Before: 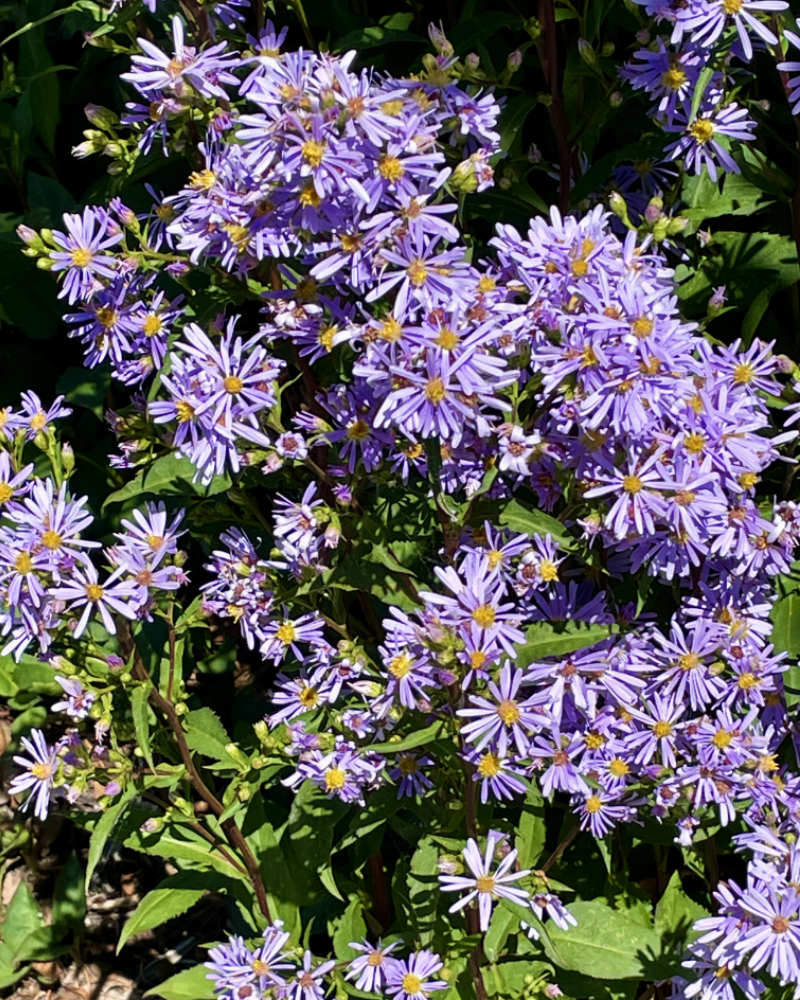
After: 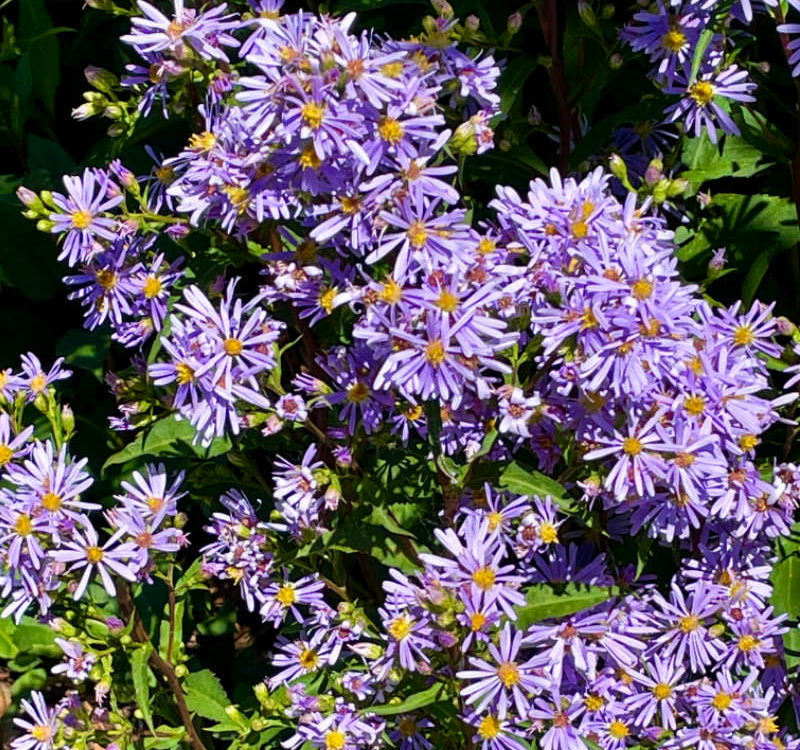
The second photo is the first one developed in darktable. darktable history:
crop: top 3.848%, bottom 21.062%
